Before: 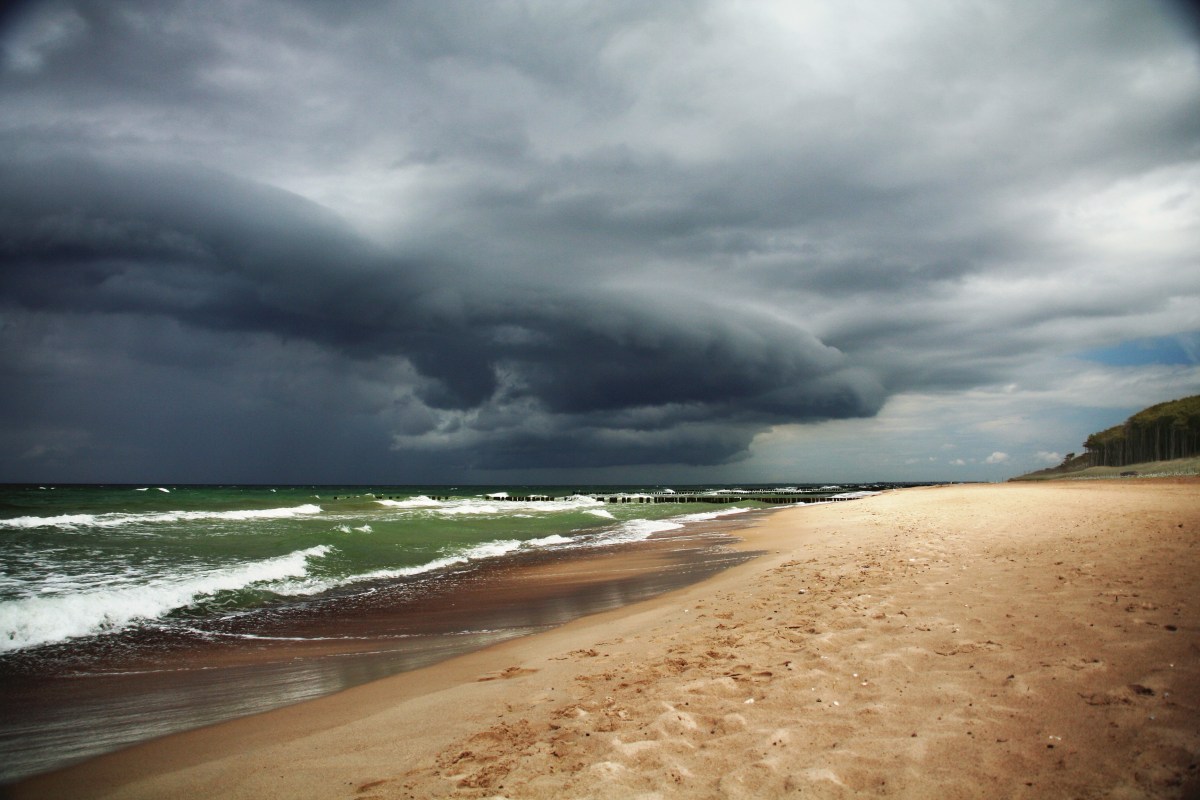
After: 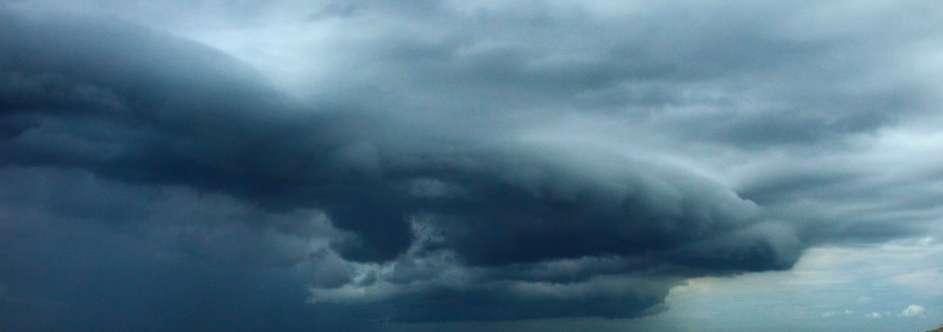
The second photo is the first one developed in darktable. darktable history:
crop: left 7.036%, top 18.398%, right 14.379%, bottom 40.043%
contrast brightness saturation: contrast 0.16, saturation 0.32
color calibration: illuminant Planckian (black body), adaptation linear Bradford (ICC v4), x 0.364, y 0.367, temperature 4417.56 K, saturation algorithm version 1 (2020)
